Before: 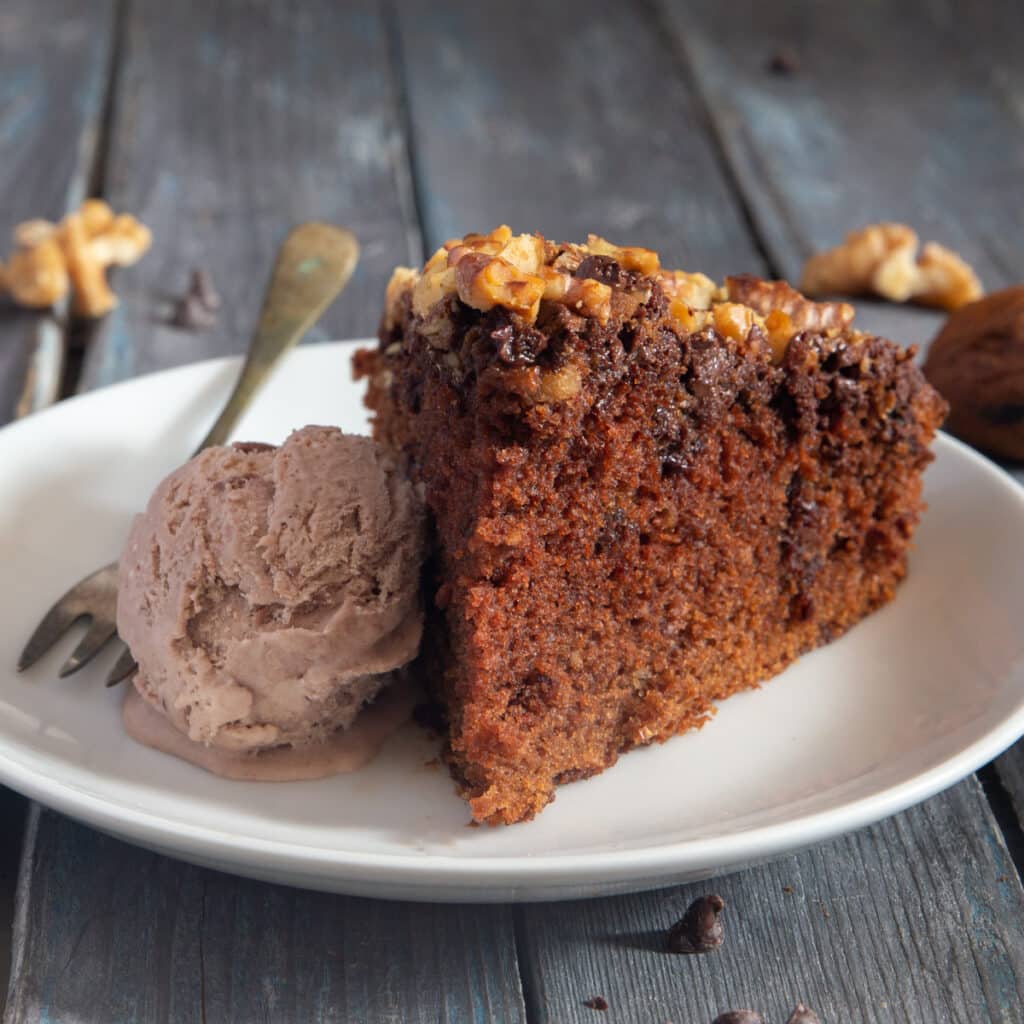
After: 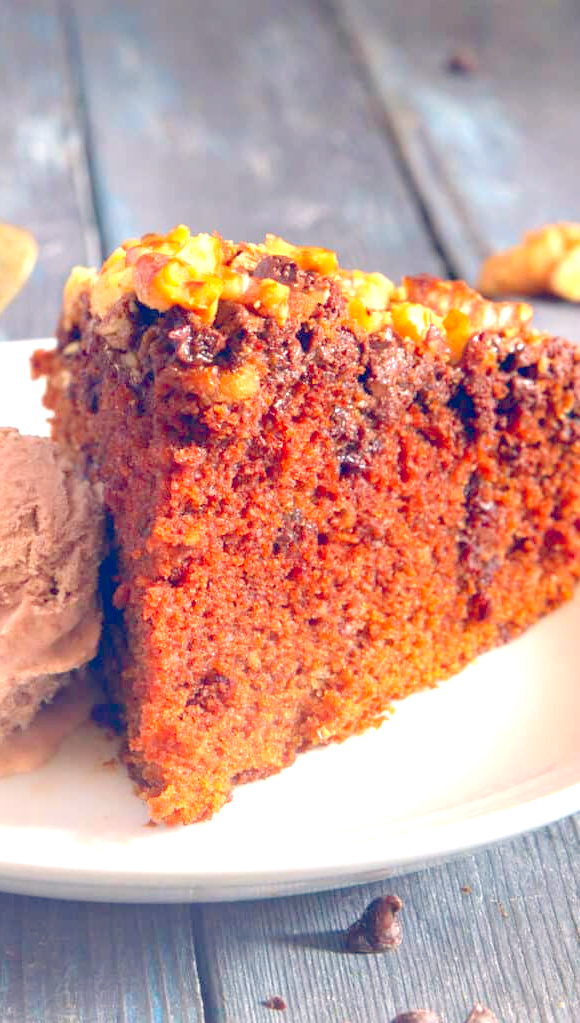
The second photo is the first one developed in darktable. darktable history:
levels: levels [0, 0.397, 0.955]
exposure: black level correction 0, exposure 1.1 EV, compensate exposure bias true, compensate highlight preservation false
color balance rgb: shadows lift › hue 87.51°, highlights gain › chroma 1.35%, highlights gain › hue 55.1°, global offset › chroma 0.13%, global offset › hue 253.66°, perceptual saturation grading › global saturation 16.38%
crop: left 31.458%, top 0%, right 11.876%
